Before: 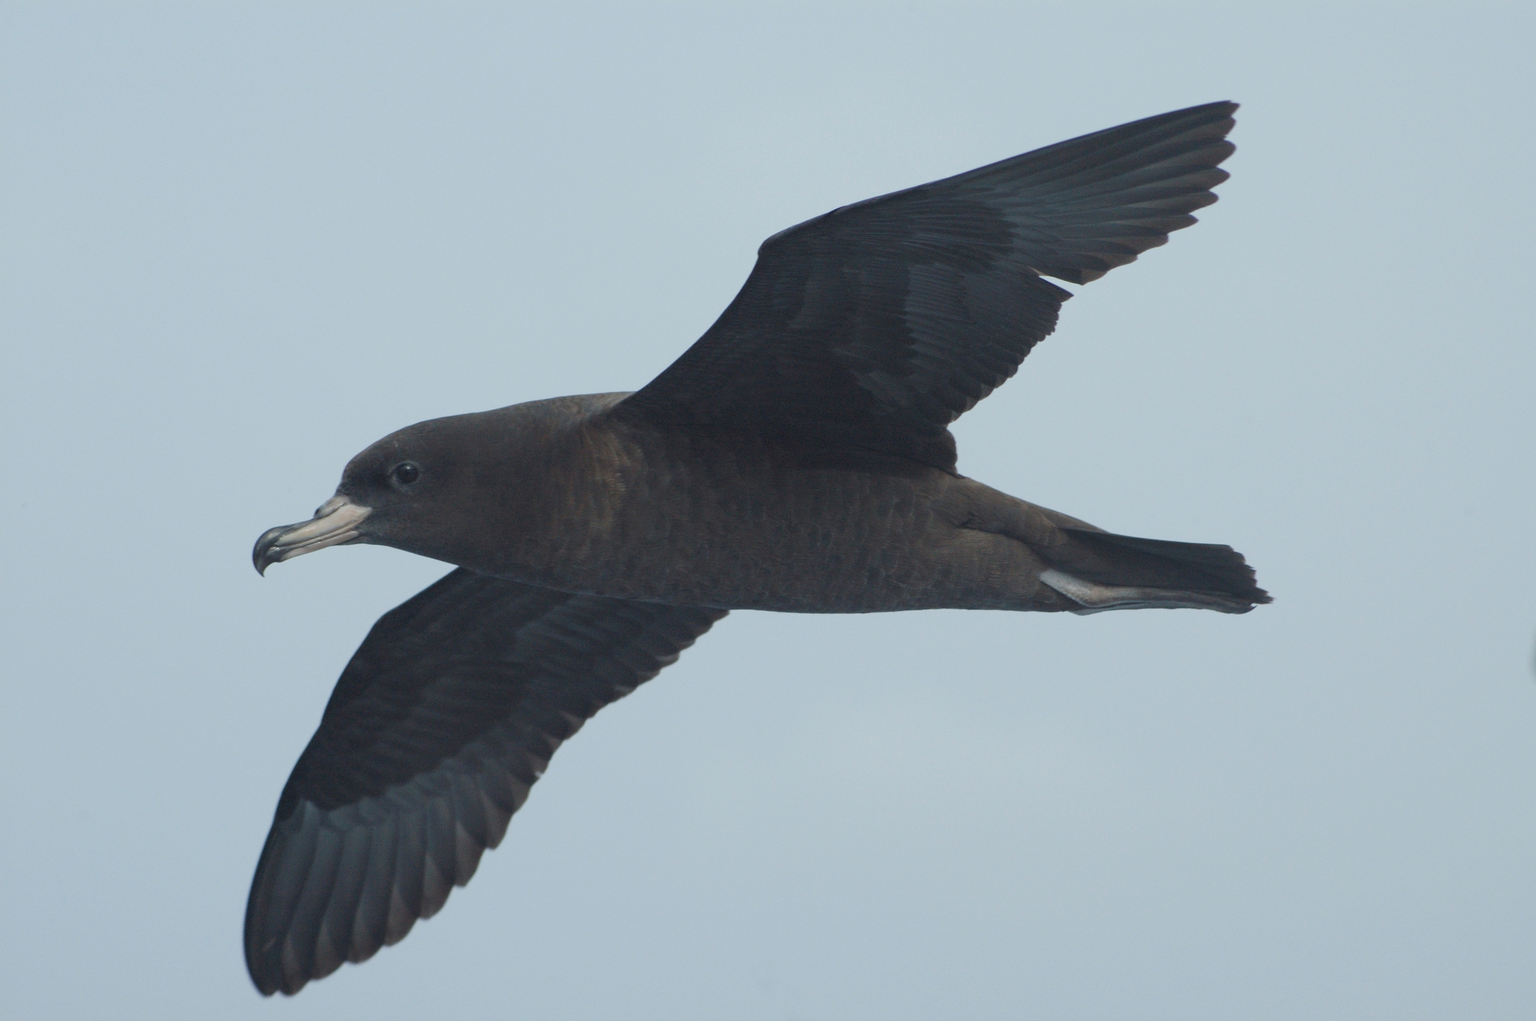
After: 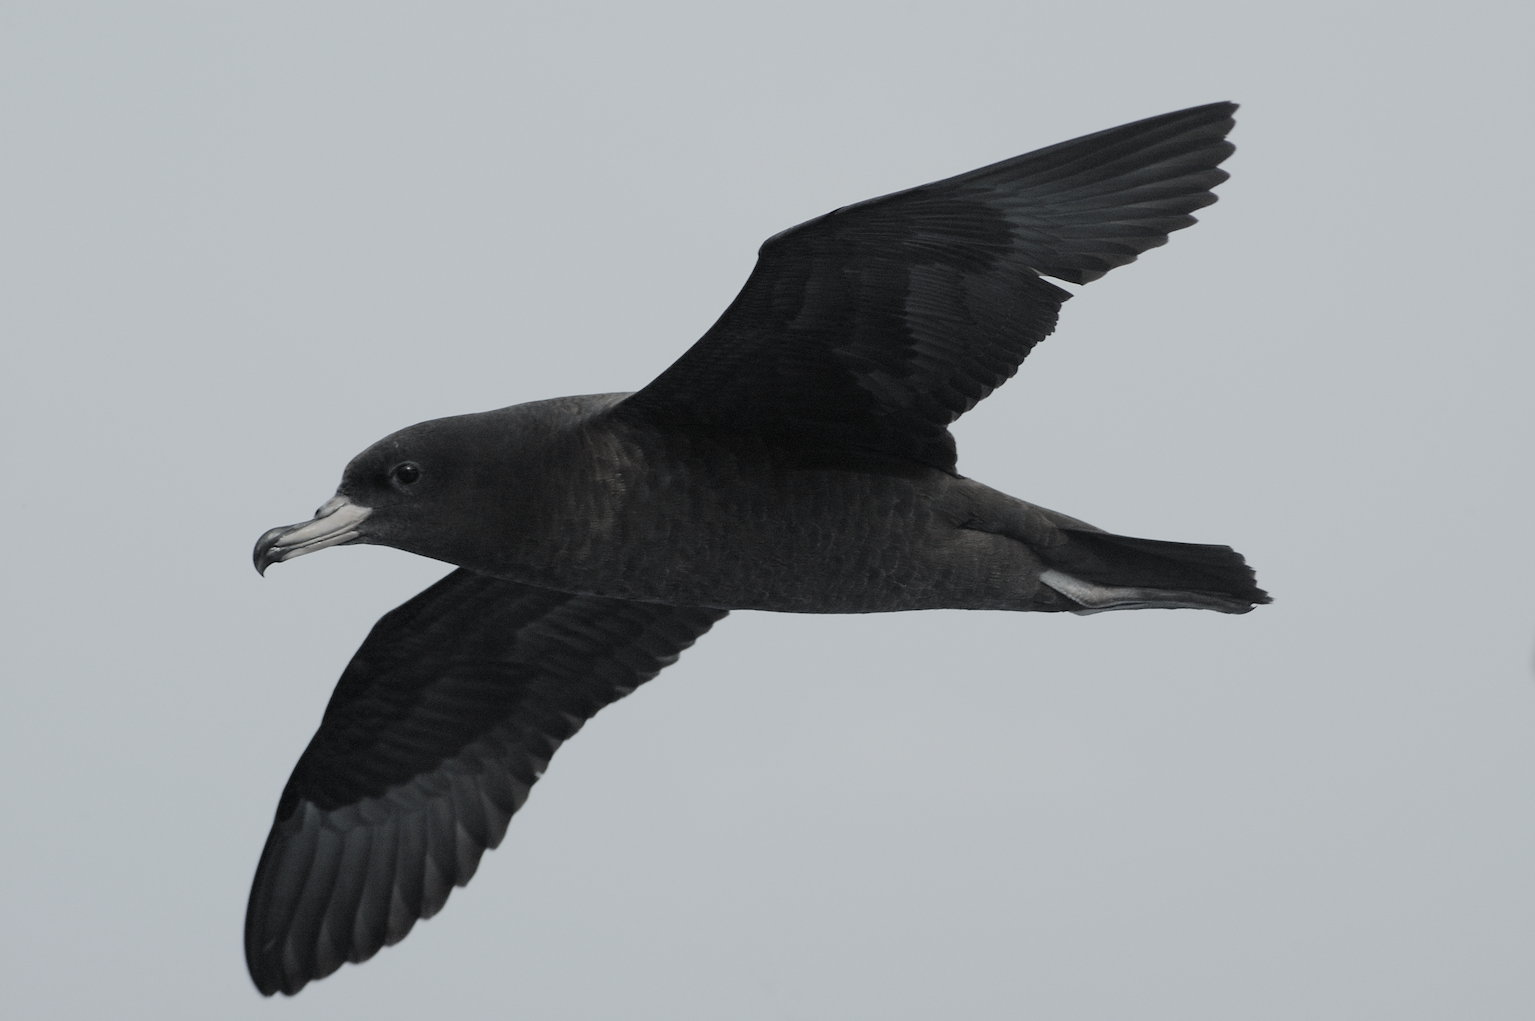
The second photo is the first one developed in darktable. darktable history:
sharpen: radius 1.855, amount 0.404, threshold 1.637
filmic rgb: black relative exposure -5.06 EV, white relative exposure 3.99 EV, hardness 2.88, contrast 1.3, highlights saturation mix -30.67%, color science v5 (2021), contrast in shadows safe, contrast in highlights safe
